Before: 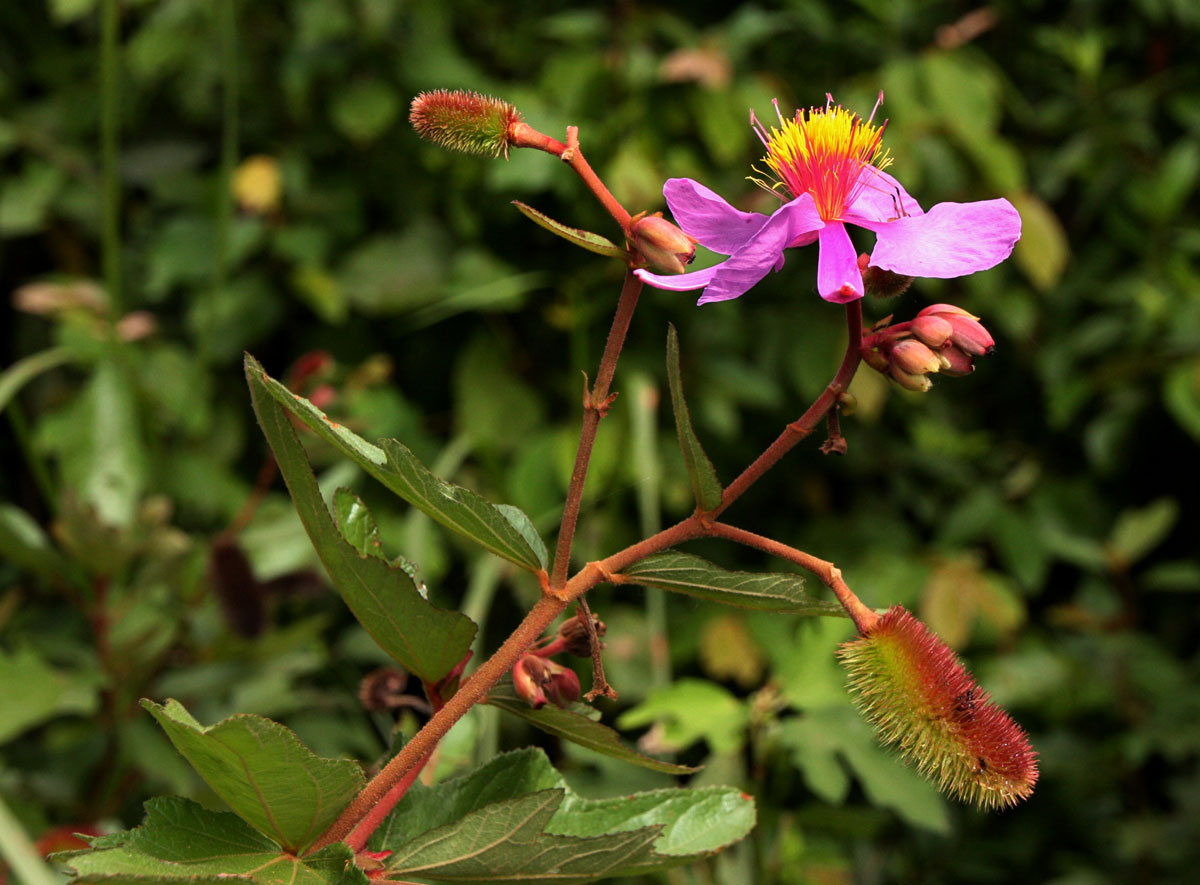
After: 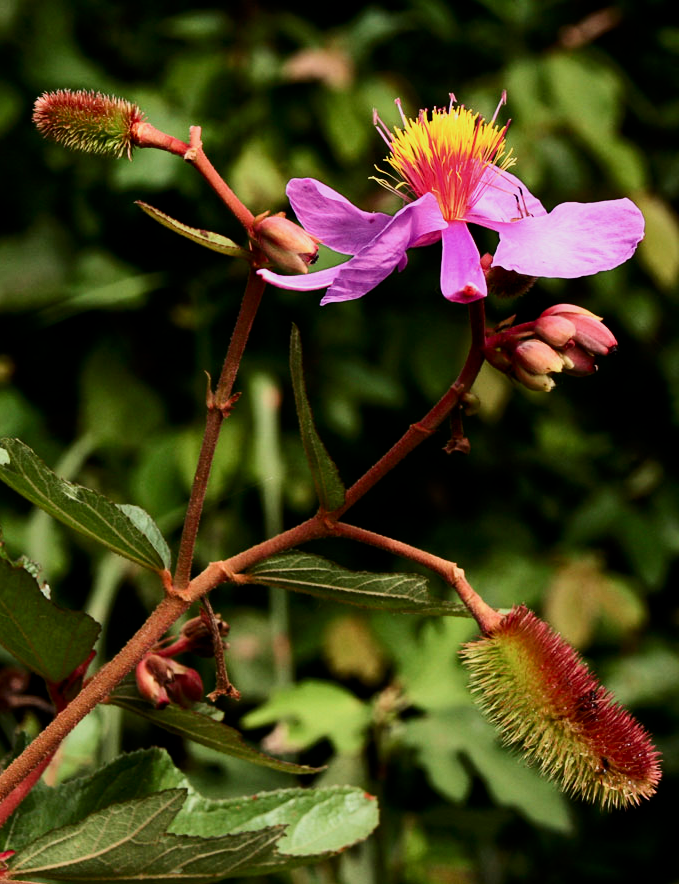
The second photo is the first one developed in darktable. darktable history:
filmic rgb: black relative exposure -7.65 EV, white relative exposure 4.56 EV, hardness 3.61
contrast brightness saturation: contrast 0.28
crop: left 31.458%, top 0%, right 11.876%
